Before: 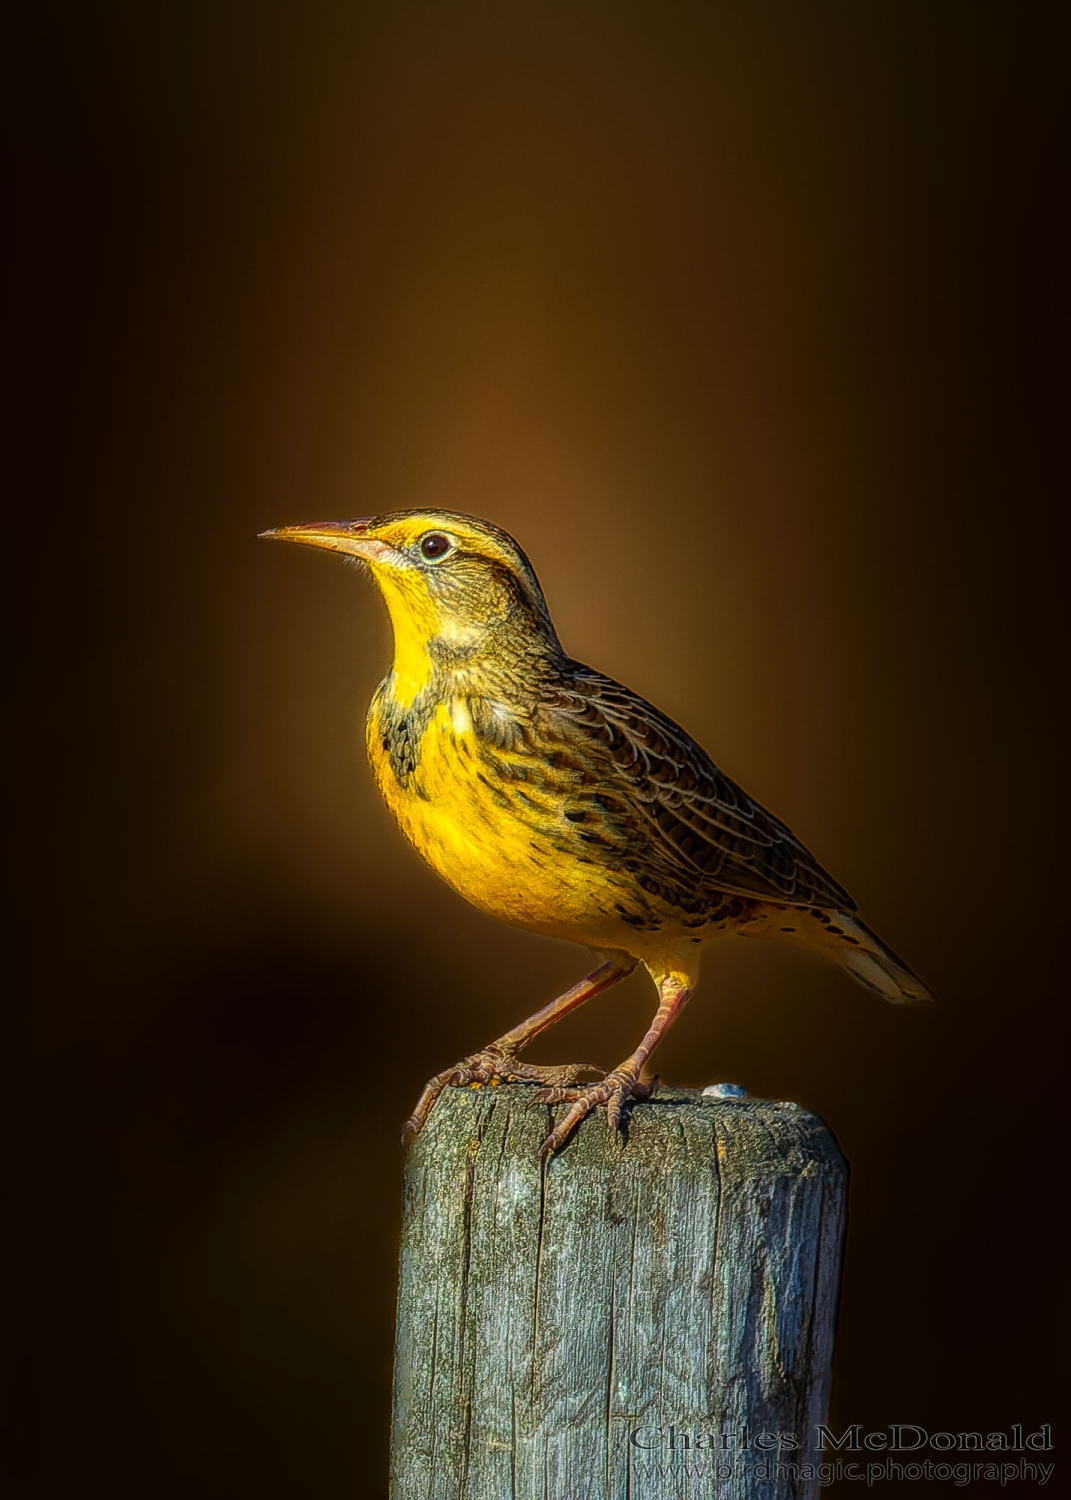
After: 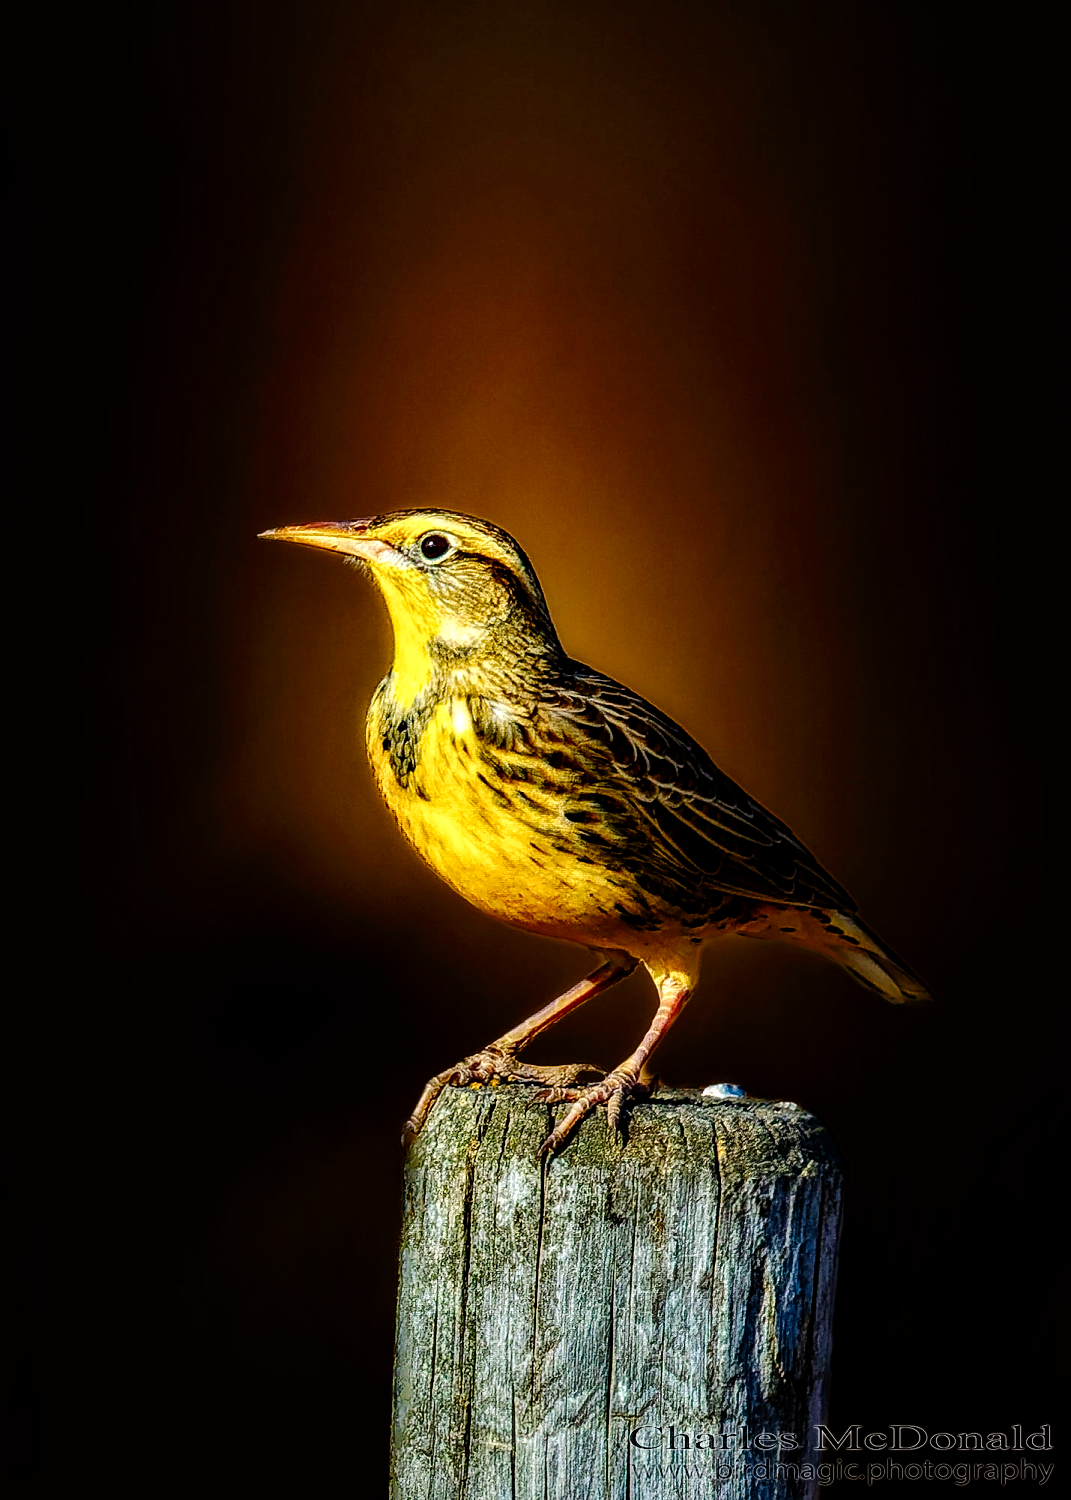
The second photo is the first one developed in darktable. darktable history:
tone curve: curves: ch0 [(0, 0) (0.003, 0) (0.011, 0.001) (0.025, 0.003) (0.044, 0.005) (0.069, 0.012) (0.1, 0.023) (0.136, 0.039) (0.177, 0.088) (0.224, 0.15) (0.277, 0.24) (0.335, 0.337) (0.399, 0.437) (0.468, 0.535) (0.543, 0.629) (0.623, 0.71) (0.709, 0.782) (0.801, 0.856) (0.898, 0.94) (1, 1)], preserve colors none
haze removal: strength 0.291, distance 0.247, compatibility mode true, adaptive false
contrast equalizer: octaves 7, y [[0.545, 0.572, 0.59, 0.59, 0.571, 0.545], [0.5 ×6], [0.5 ×6], [0 ×6], [0 ×6]]
